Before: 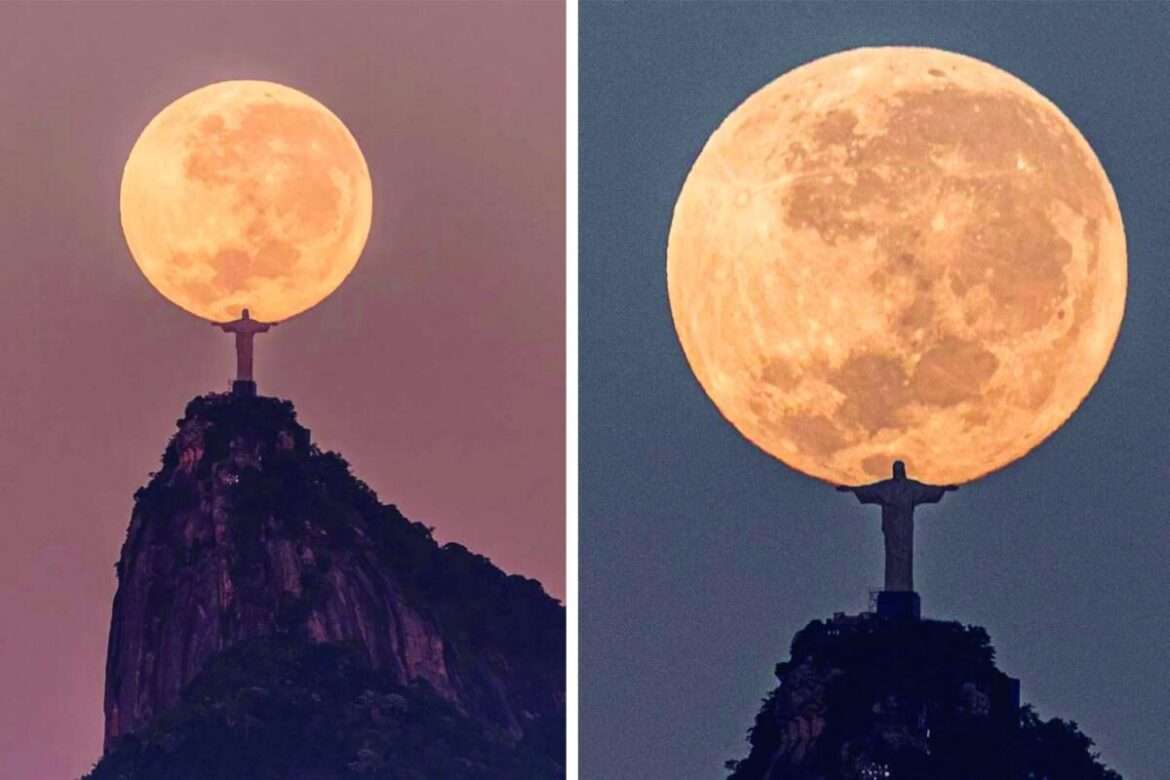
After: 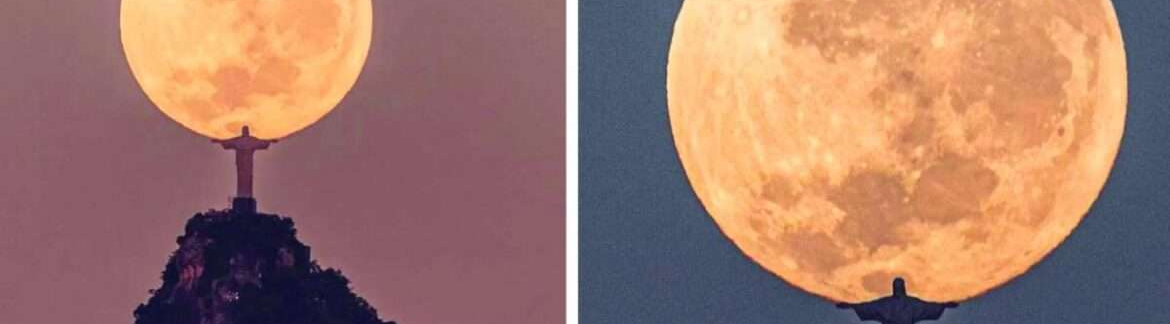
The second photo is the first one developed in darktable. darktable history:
crop and rotate: top 23.482%, bottom 34.913%
